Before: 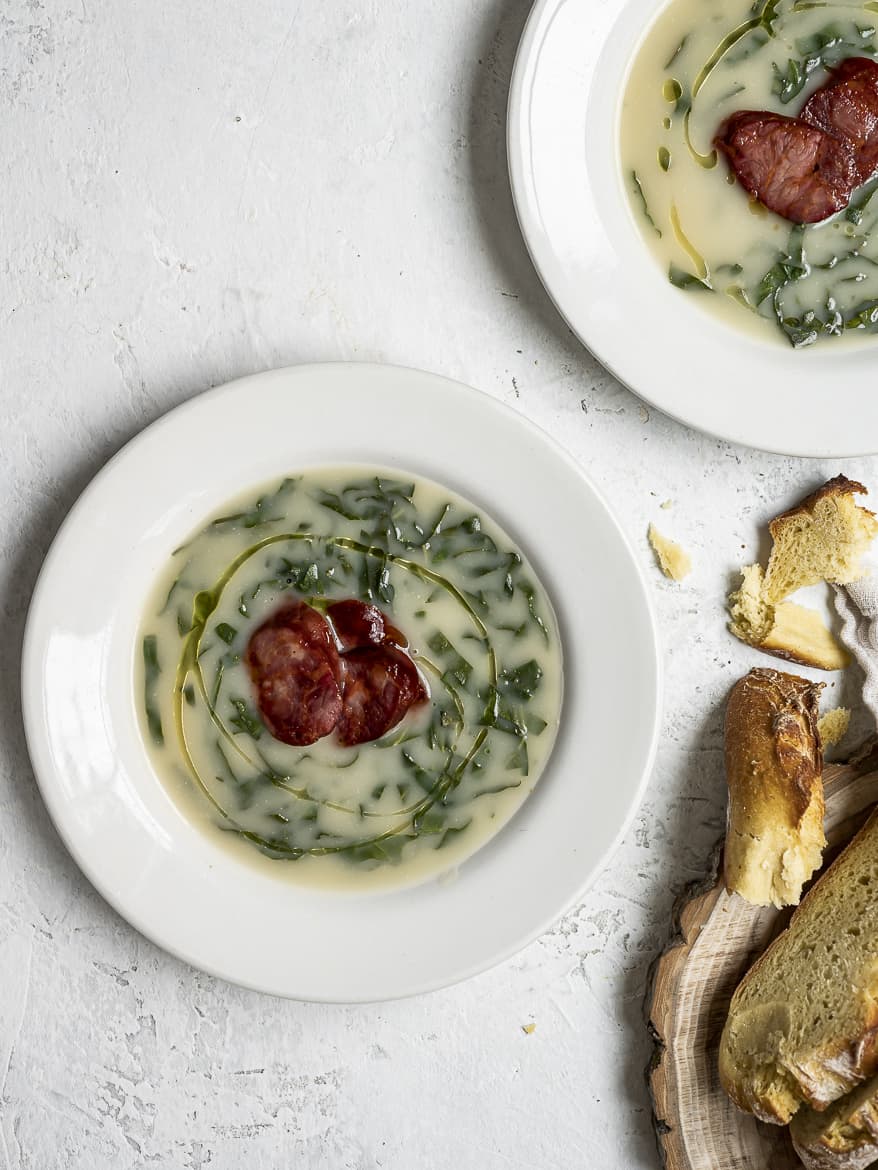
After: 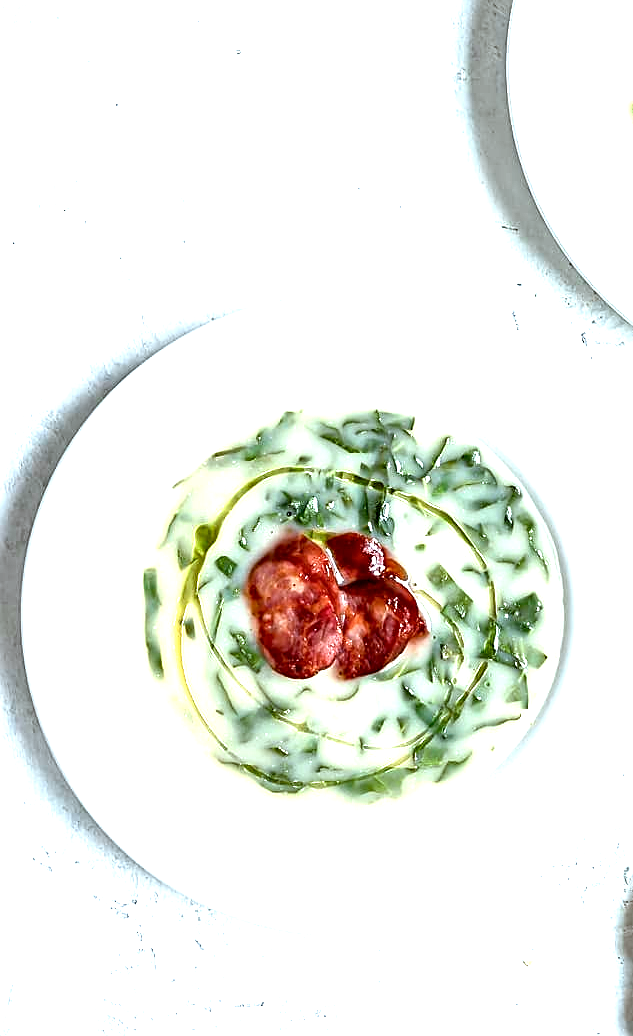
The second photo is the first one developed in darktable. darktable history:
sharpen: amount 0.47
crop: top 5.808%, right 27.879%, bottom 5.556%
exposure: black level correction 0.001, exposure 1.726 EV, compensate highlight preservation false
color calibration: gray › normalize channels true, illuminant F (fluorescent), F source F9 (Cool White Deluxe 4150 K) – high CRI, x 0.374, y 0.373, temperature 4163.79 K, gamut compression 0.023
